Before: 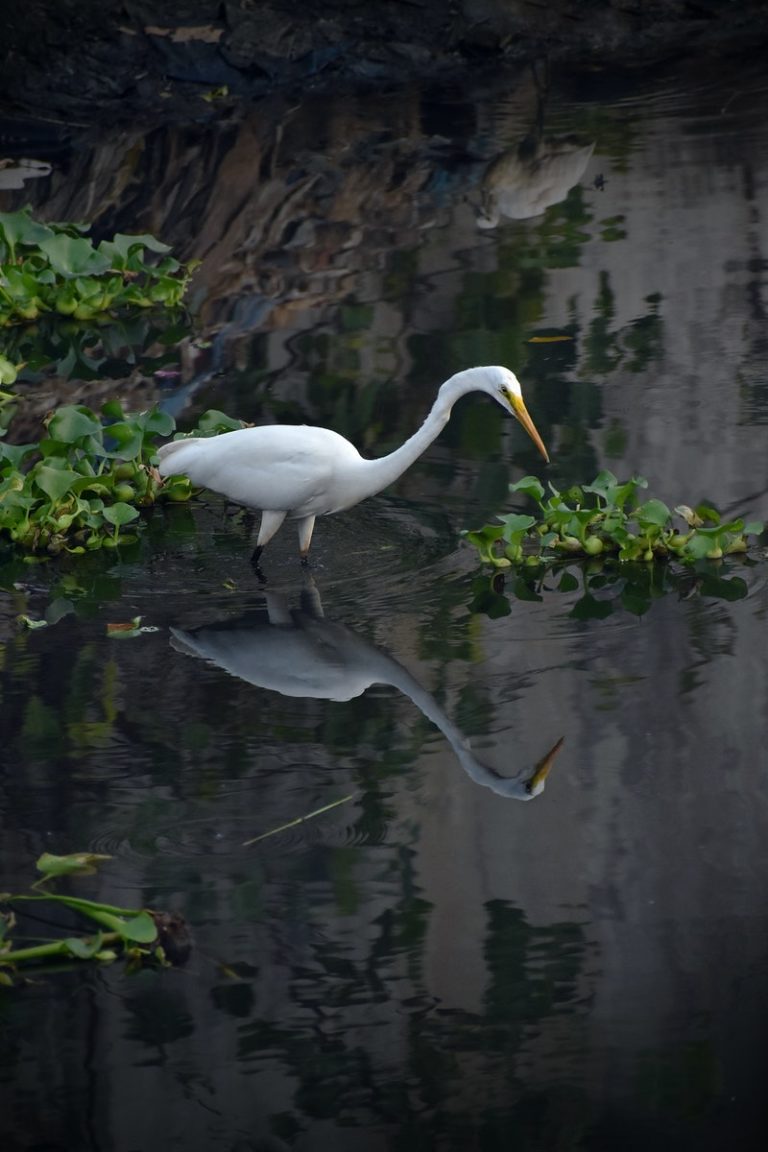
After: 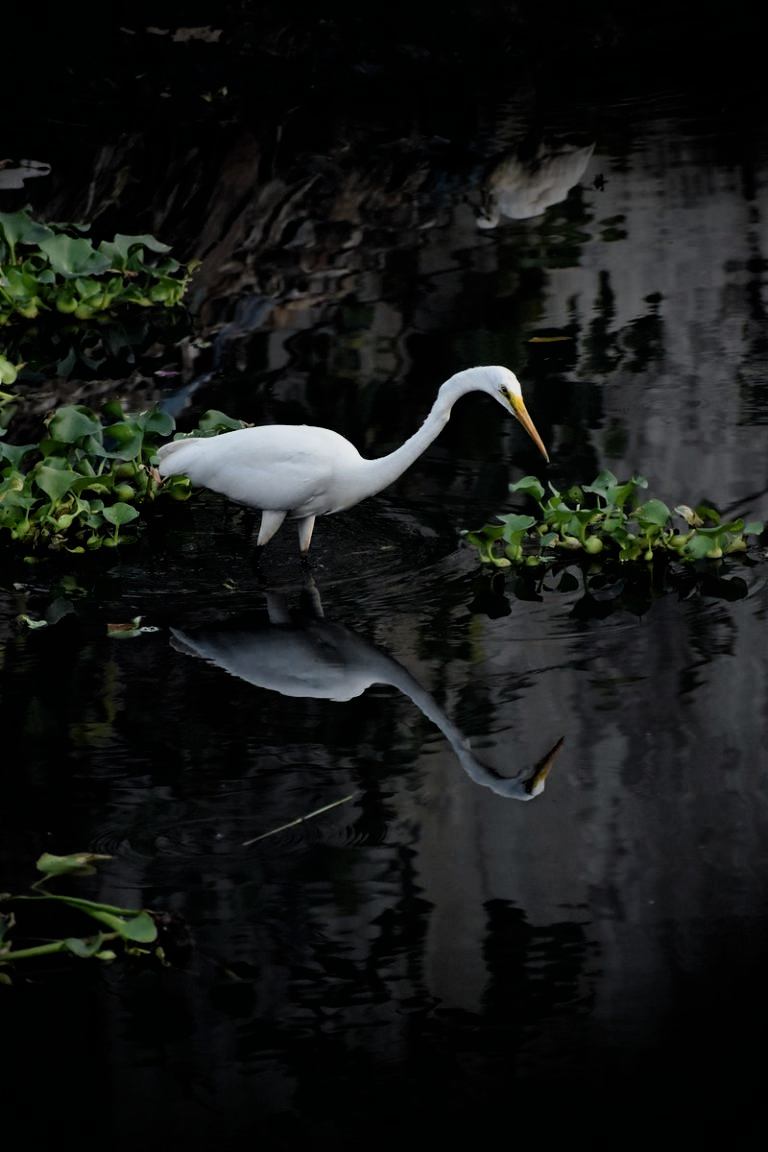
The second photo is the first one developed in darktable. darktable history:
filmic rgb: black relative exposure -5.04 EV, white relative exposure 3.97 EV, hardness 2.9, contrast 1.388, highlights saturation mix -29.6%
